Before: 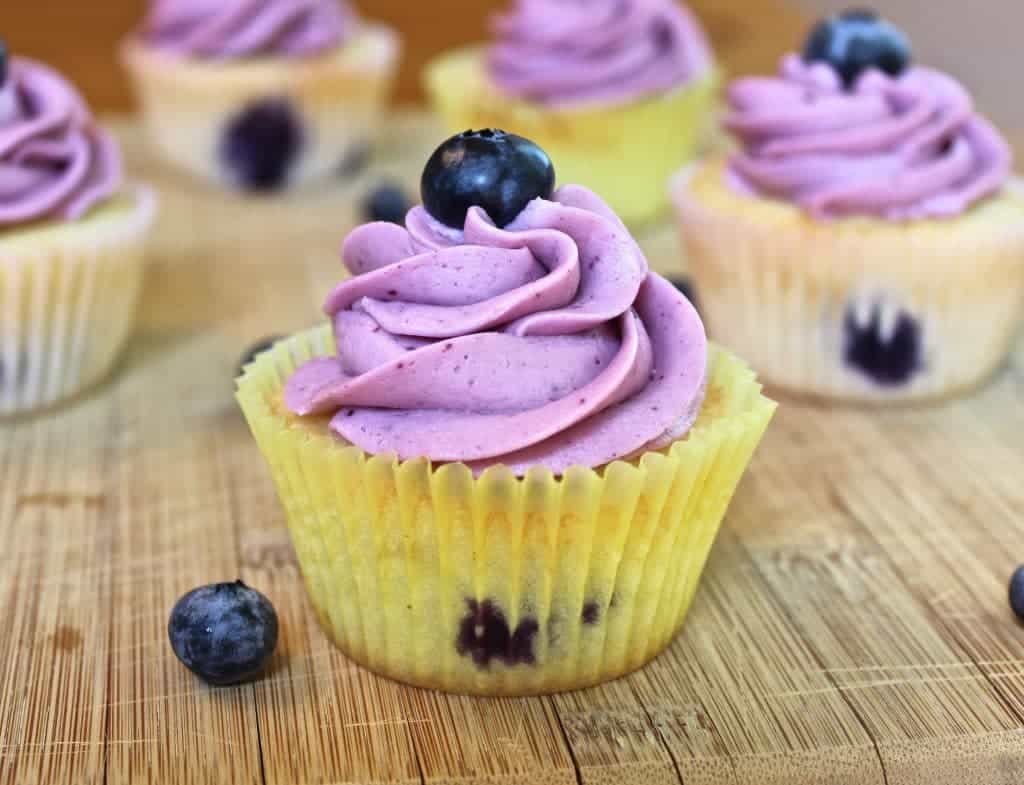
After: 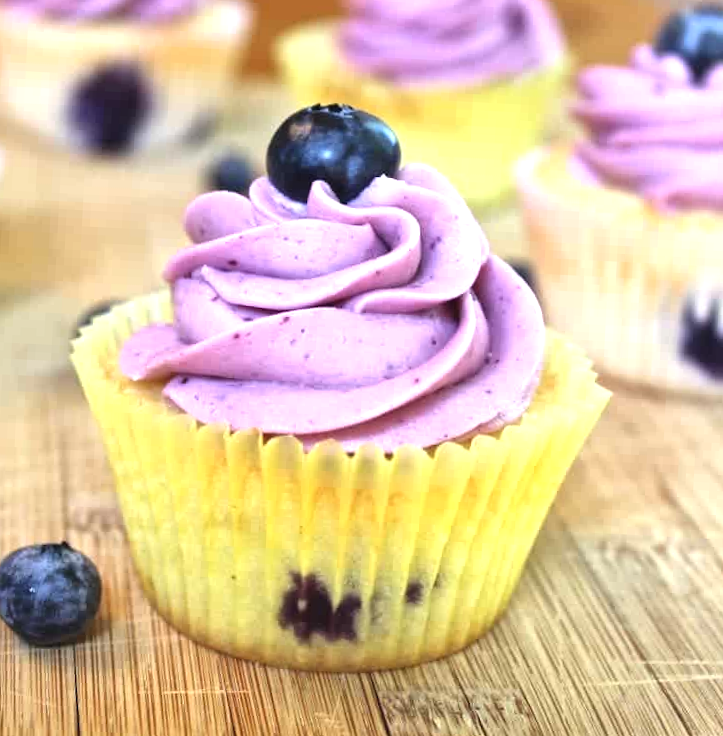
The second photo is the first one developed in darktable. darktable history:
crop and rotate: angle -2.93°, left 13.932%, top 0.023%, right 10.773%, bottom 0.035%
exposure: black level correction -0.002, exposure 0.713 EV, compensate highlight preservation false
